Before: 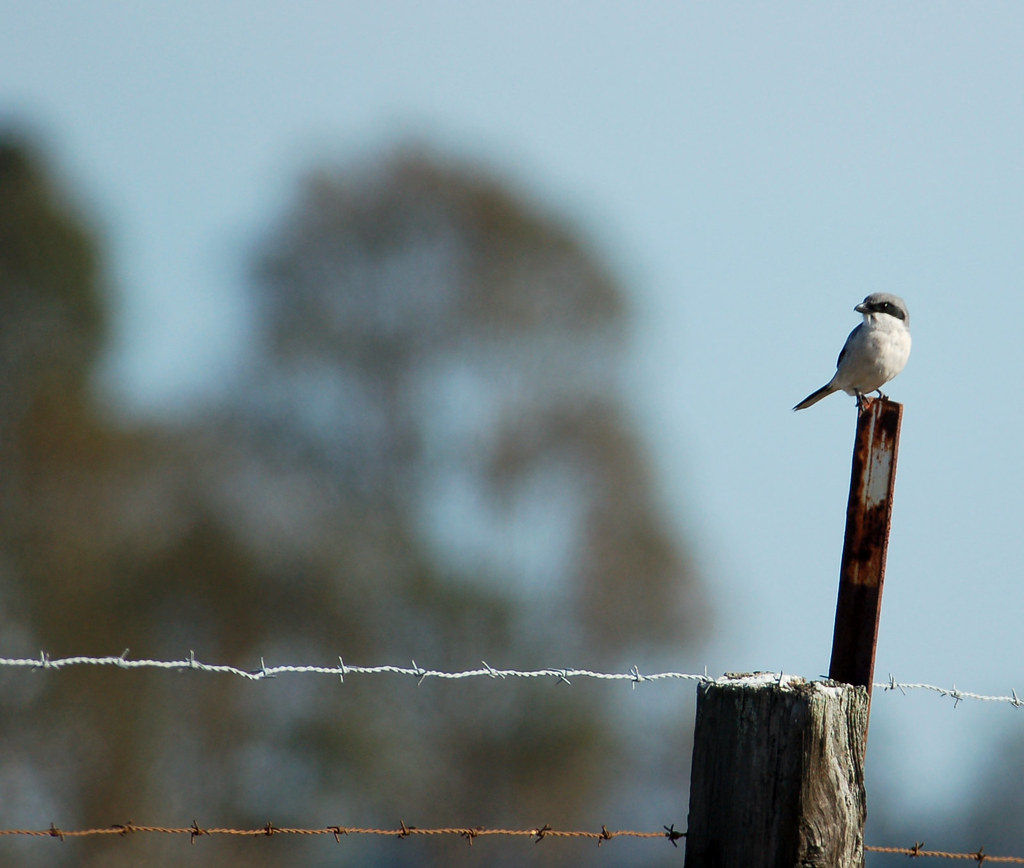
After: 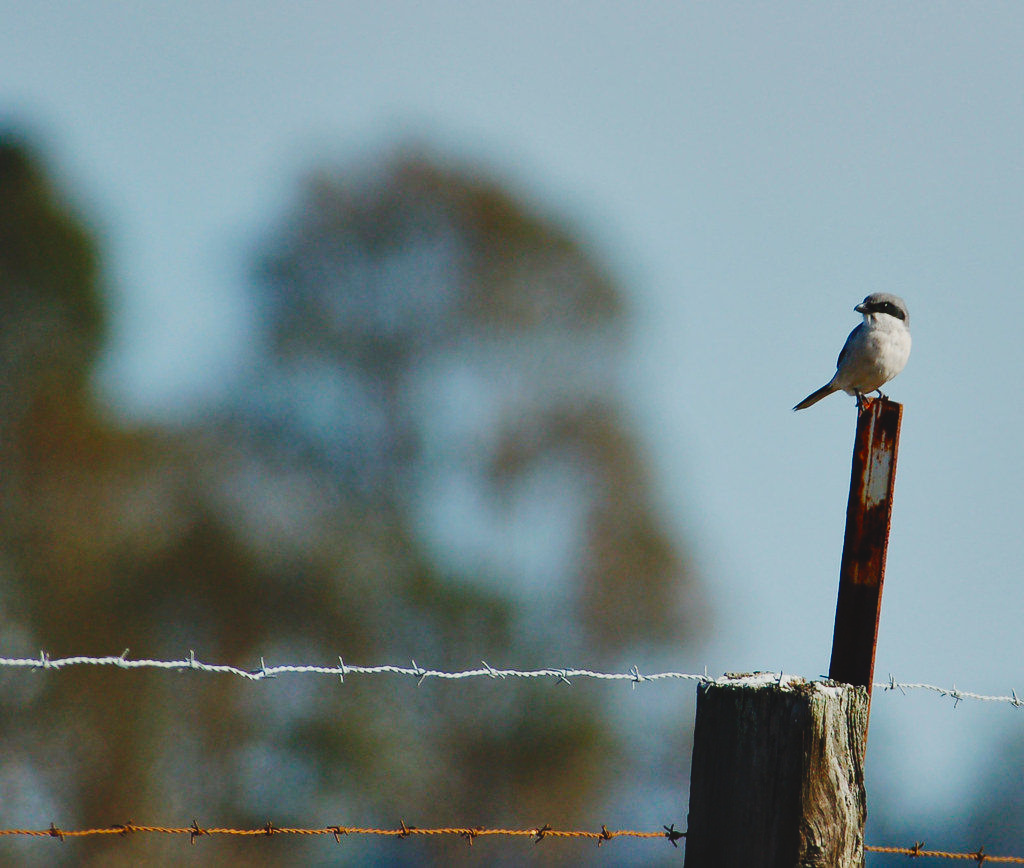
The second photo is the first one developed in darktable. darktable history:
exposure: black level correction -0.016, exposure -1.018 EV, compensate highlight preservation false
color balance rgb: perceptual saturation grading › global saturation 20%, perceptual saturation grading › highlights -25%, perceptual saturation grading › shadows 50%
shadows and highlights: shadows 49, highlights -41, soften with gaussian
base curve: curves: ch0 [(0, 0) (0.028, 0.03) (0.121, 0.232) (0.46, 0.748) (0.859, 0.968) (1, 1)], preserve colors none
